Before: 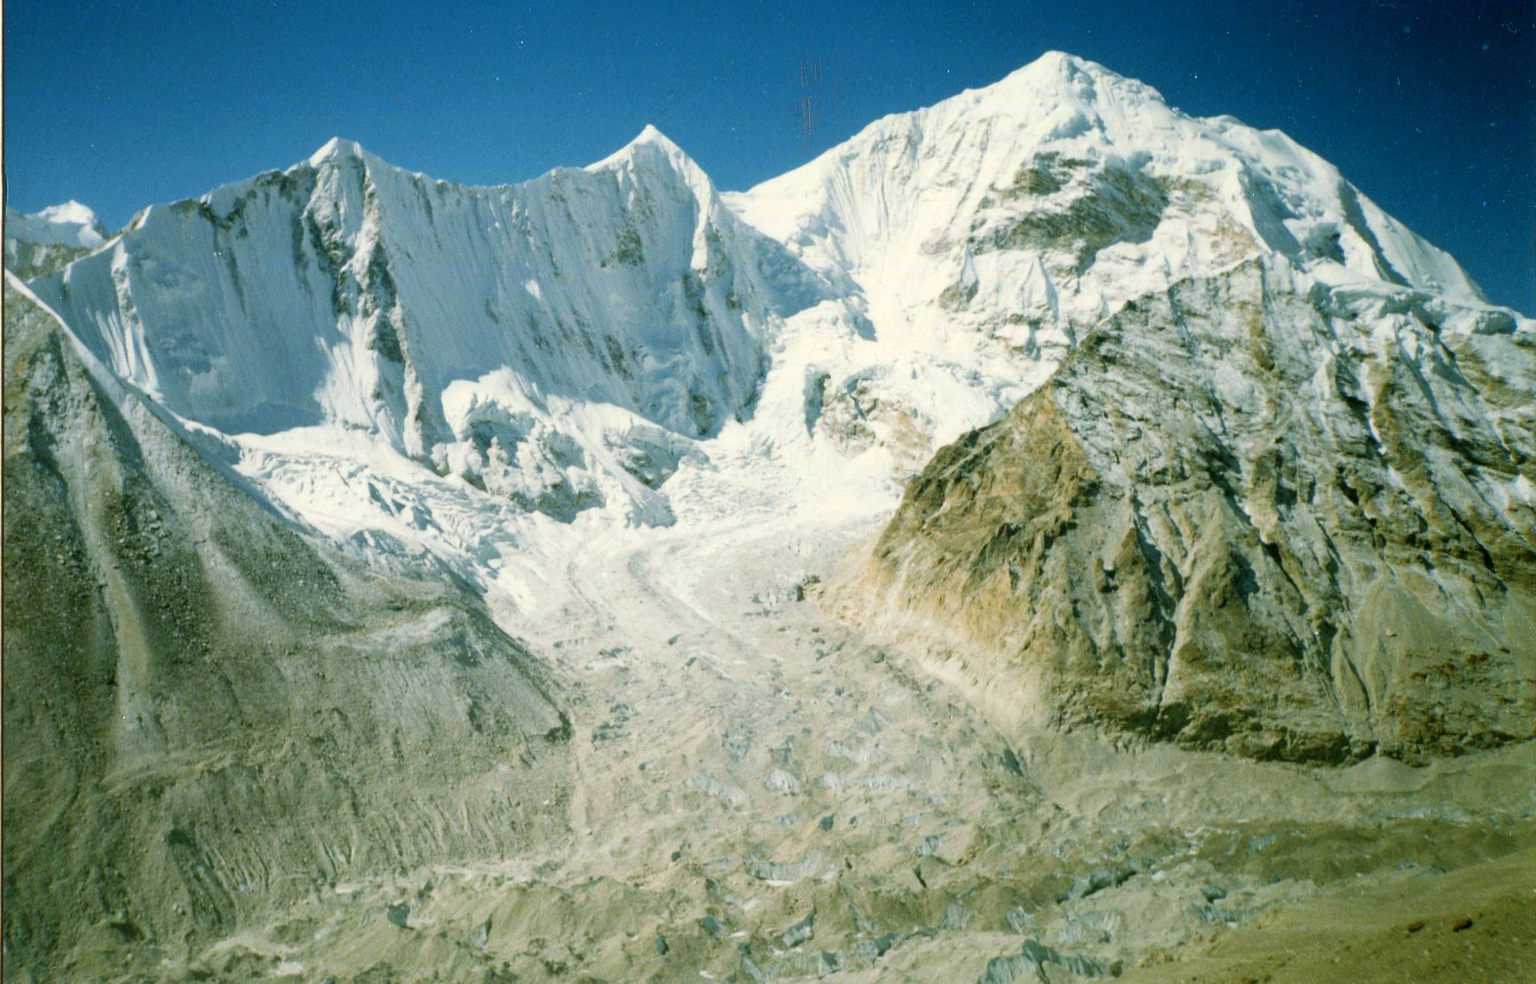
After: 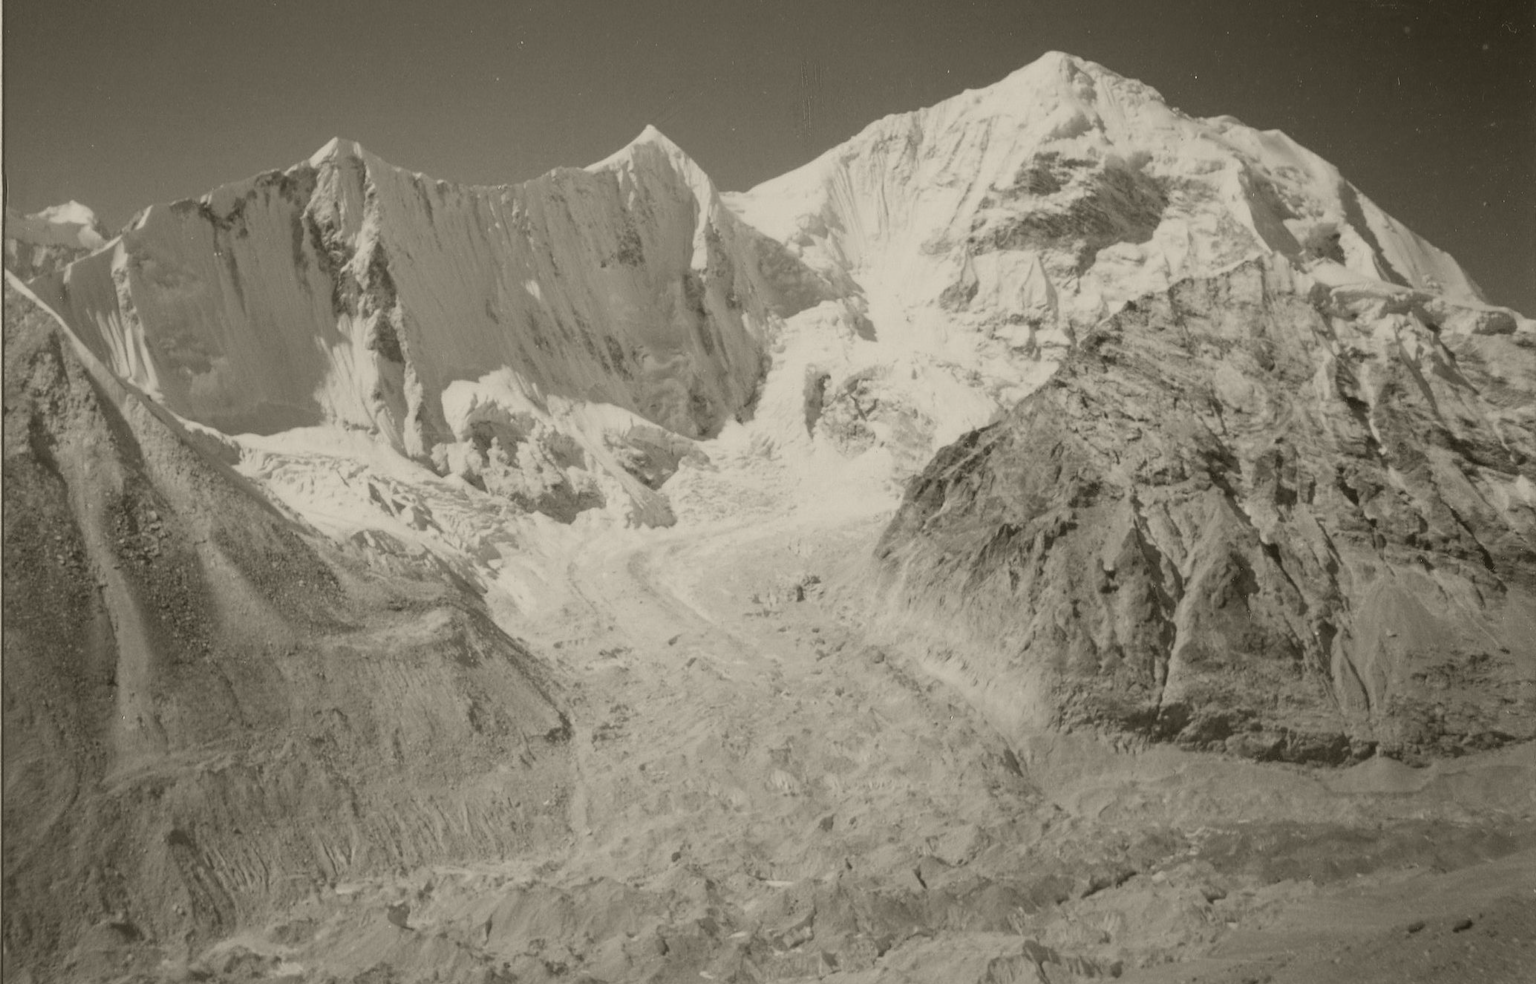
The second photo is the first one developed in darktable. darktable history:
exposure: black level correction 0, exposure 0.7 EV, compensate exposure bias true, compensate highlight preservation false
colorize: hue 41.44°, saturation 22%, source mix 60%, lightness 10.61%
